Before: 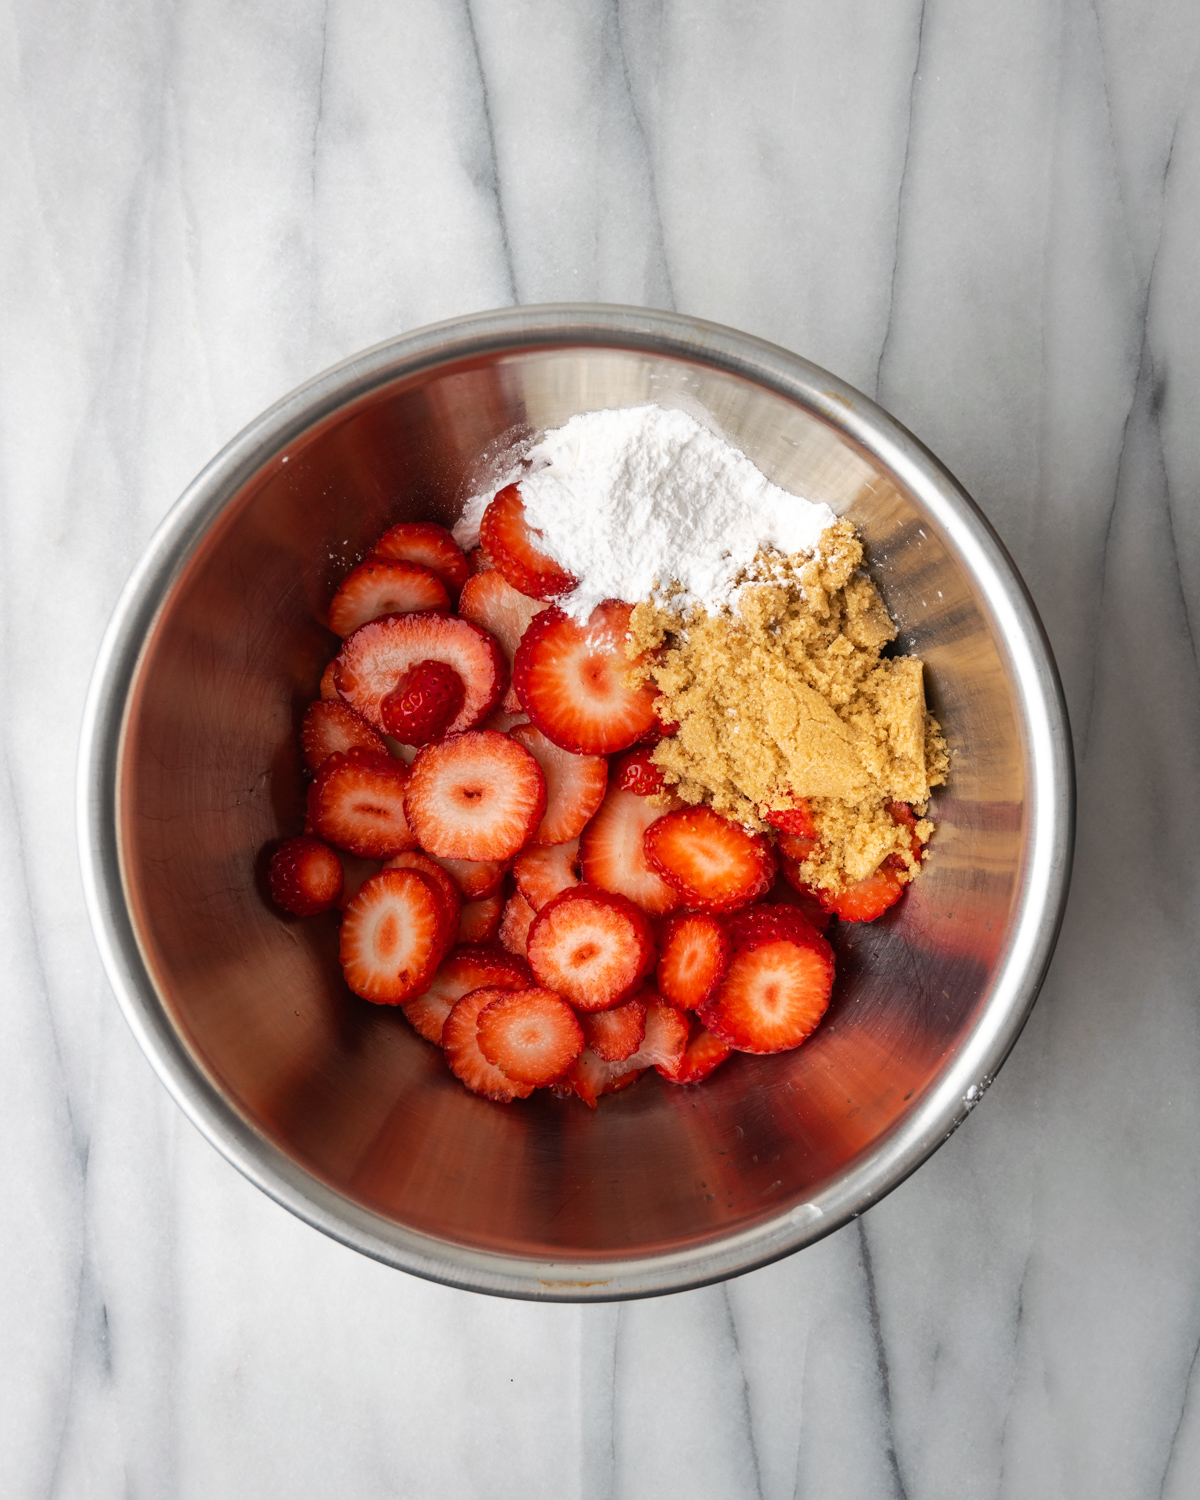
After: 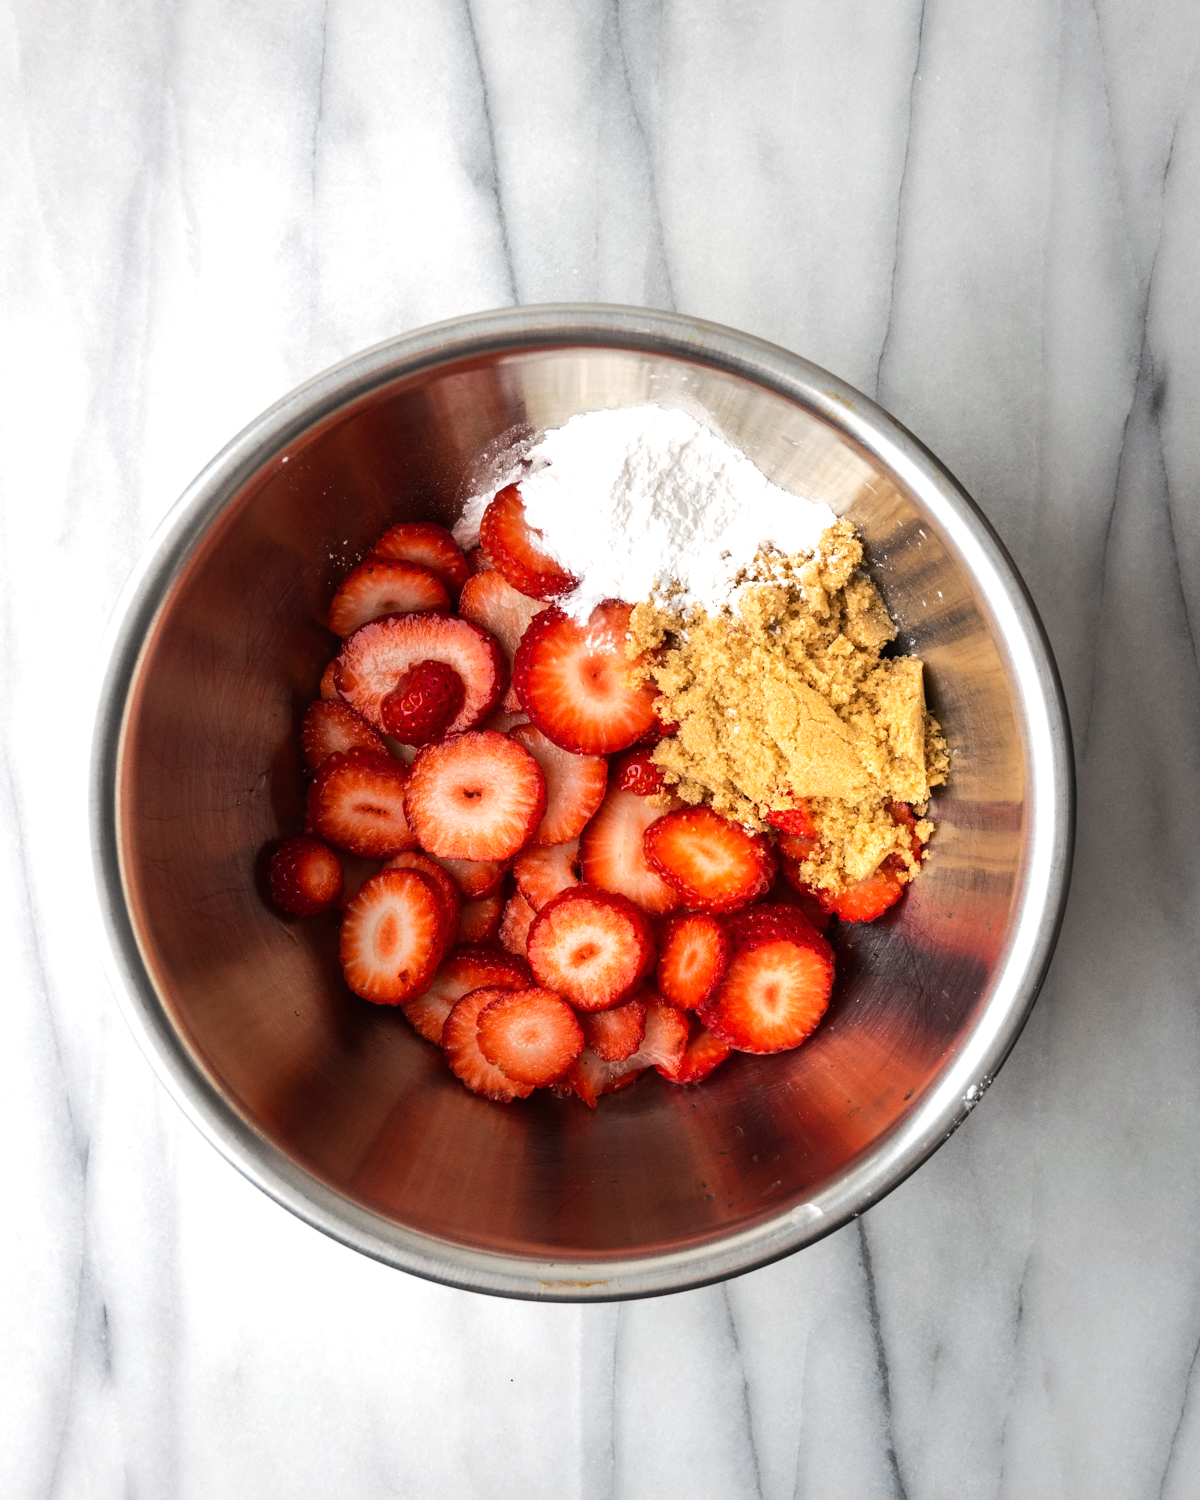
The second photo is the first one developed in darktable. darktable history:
grain: coarseness 0.09 ISO, strength 10%
tone equalizer: -8 EV -0.417 EV, -7 EV -0.389 EV, -6 EV -0.333 EV, -5 EV -0.222 EV, -3 EV 0.222 EV, -2 EV 0.333 EV, -1 EV 0.389 EV, +0 EV 0.417 EV, edges refinement/feathering 500, mask exposure compensation -1.57 EV, preserve details no
